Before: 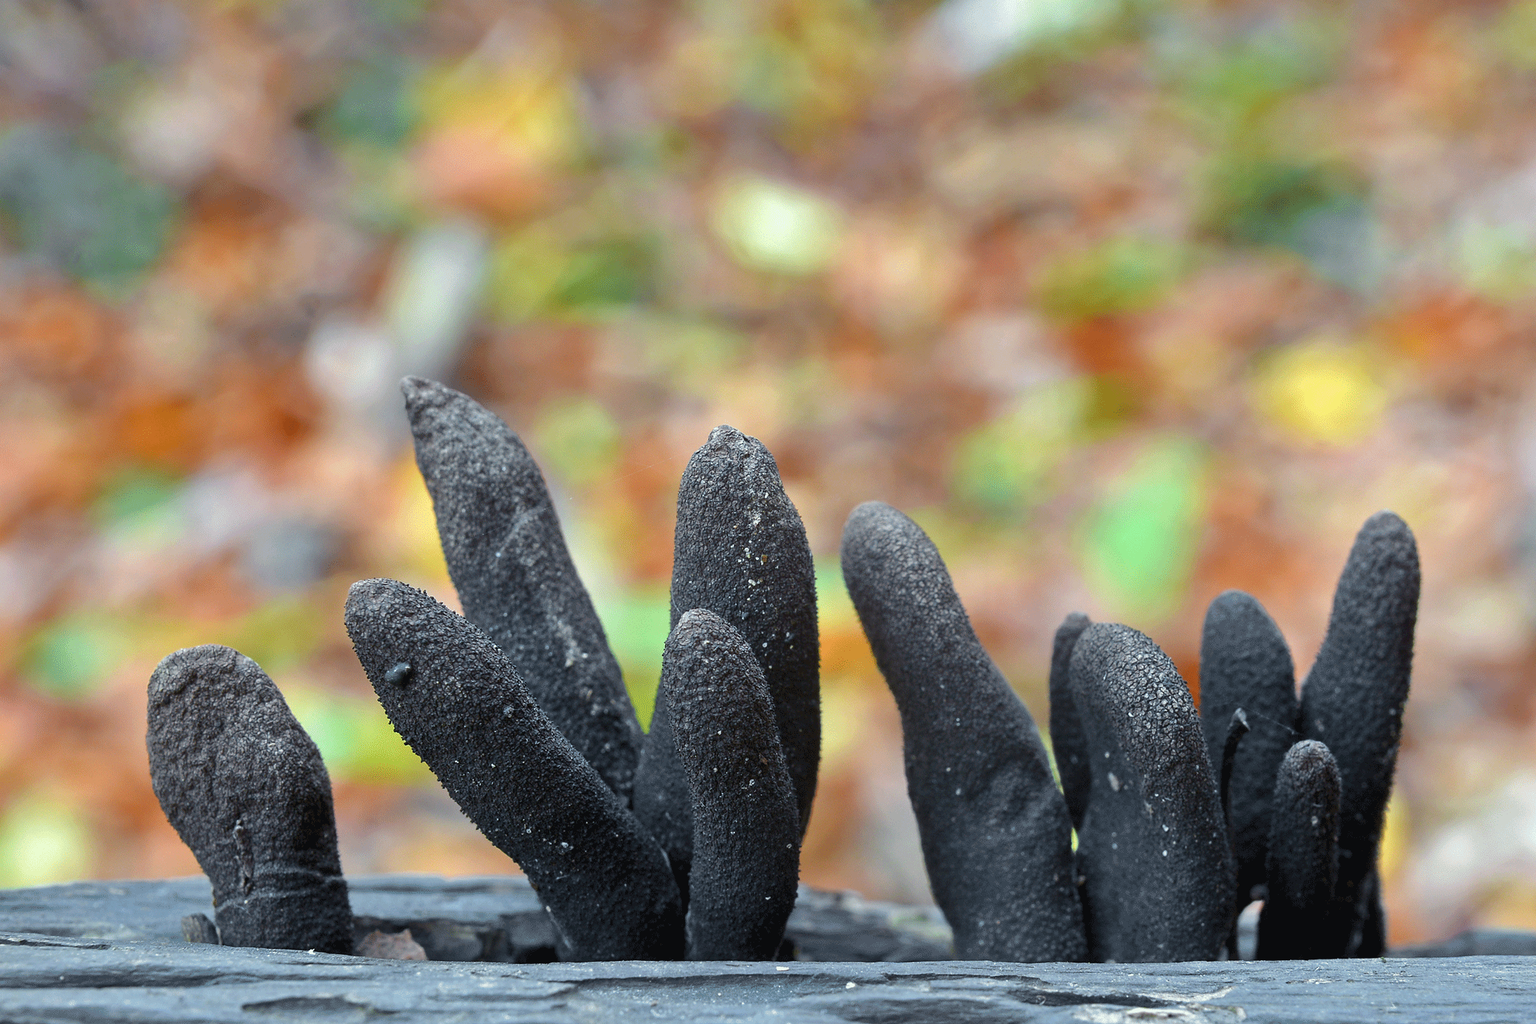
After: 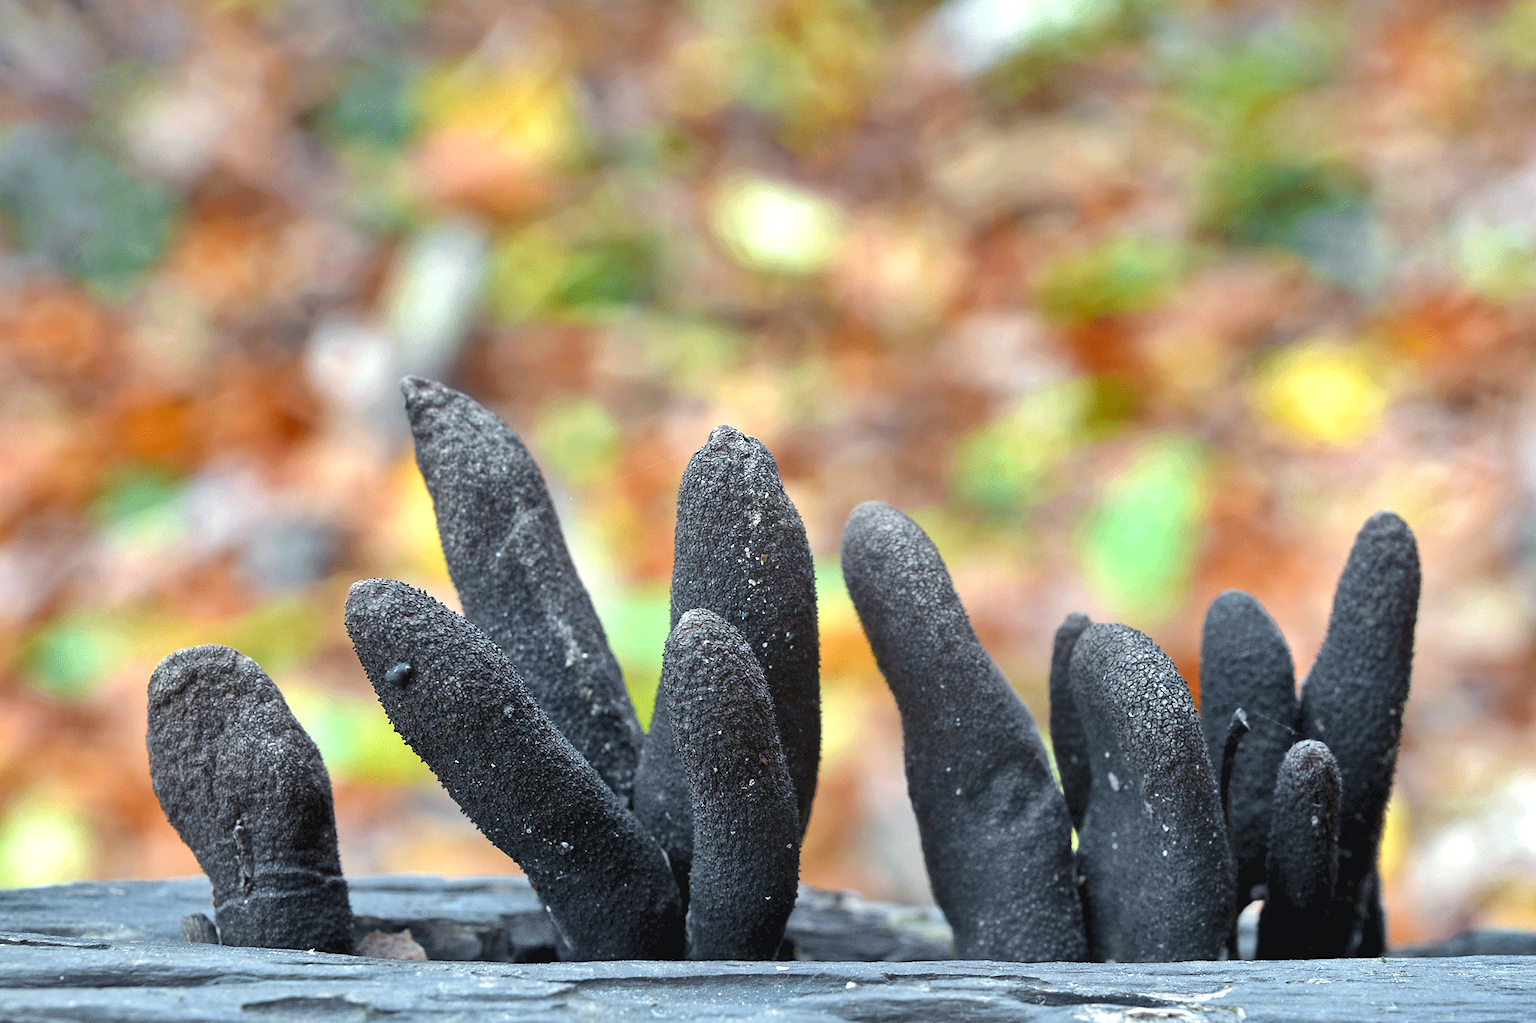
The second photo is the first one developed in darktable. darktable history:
exposure: exposure 0.493 EV, compensate highlight preservation false
shadows and highlights: shadows 53, soften with gaussian
